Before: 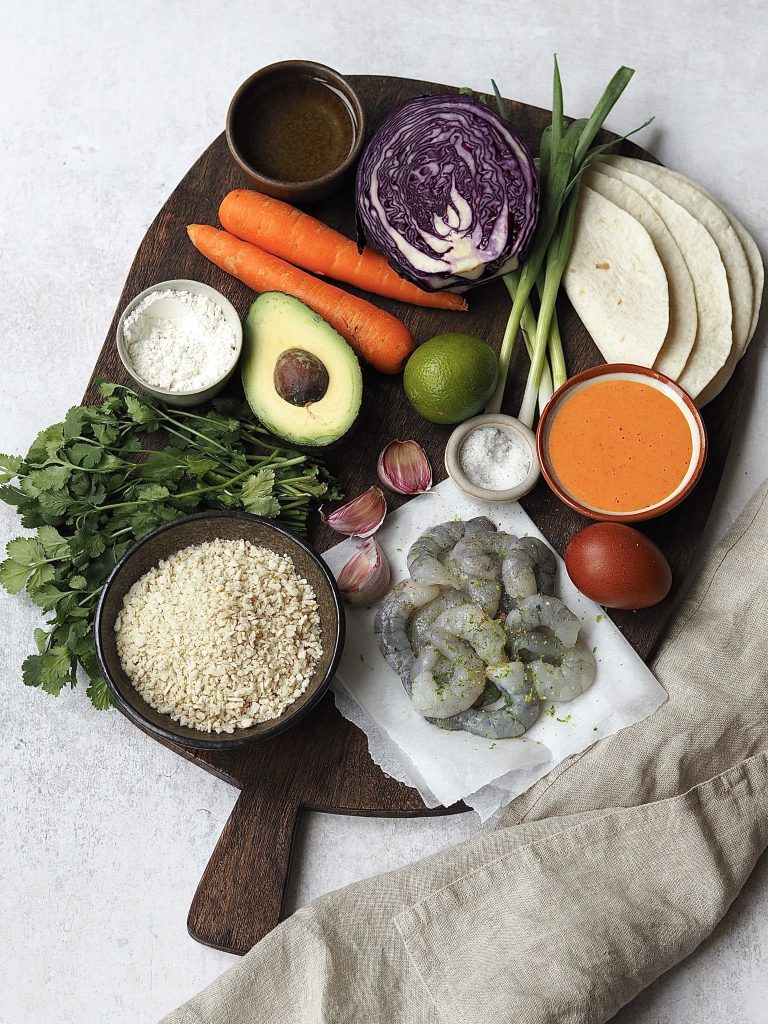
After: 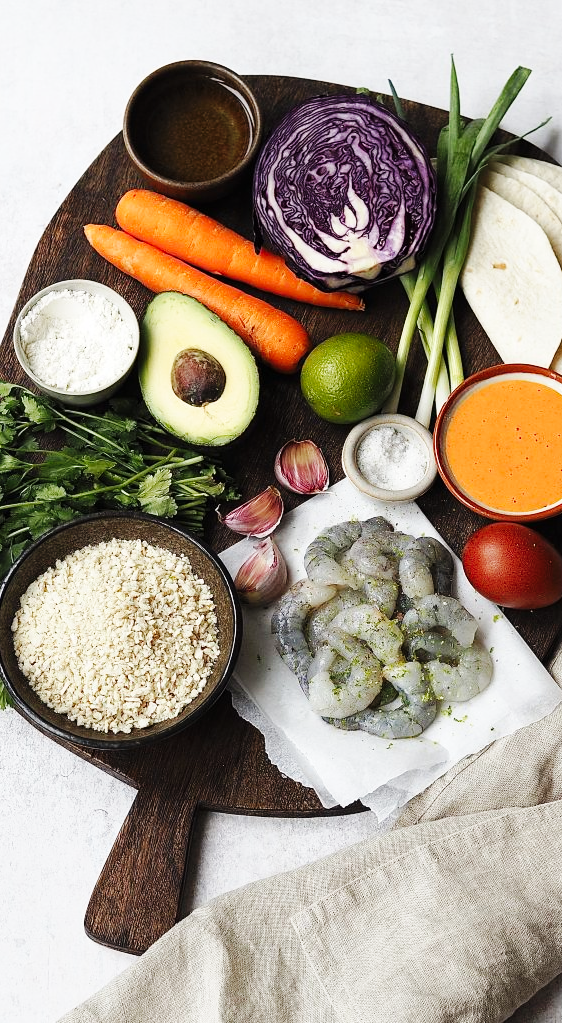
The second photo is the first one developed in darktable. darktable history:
crop: left 13.443%, right 13.31%
base curve: curves: ch0 [(0, 0) (0.032, 0.025) (0.121, 0.166) (0.206, 0.329) (0.605, 0.79) (1, 1)], preserve colors none
